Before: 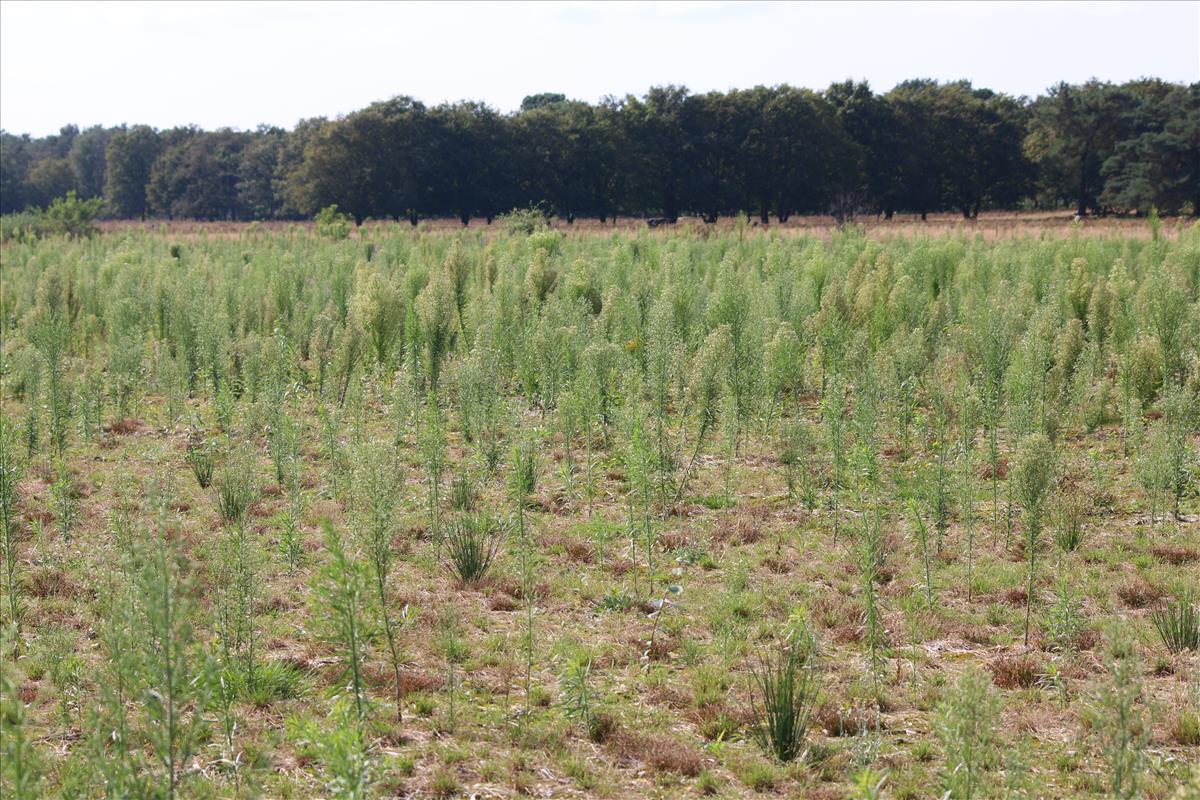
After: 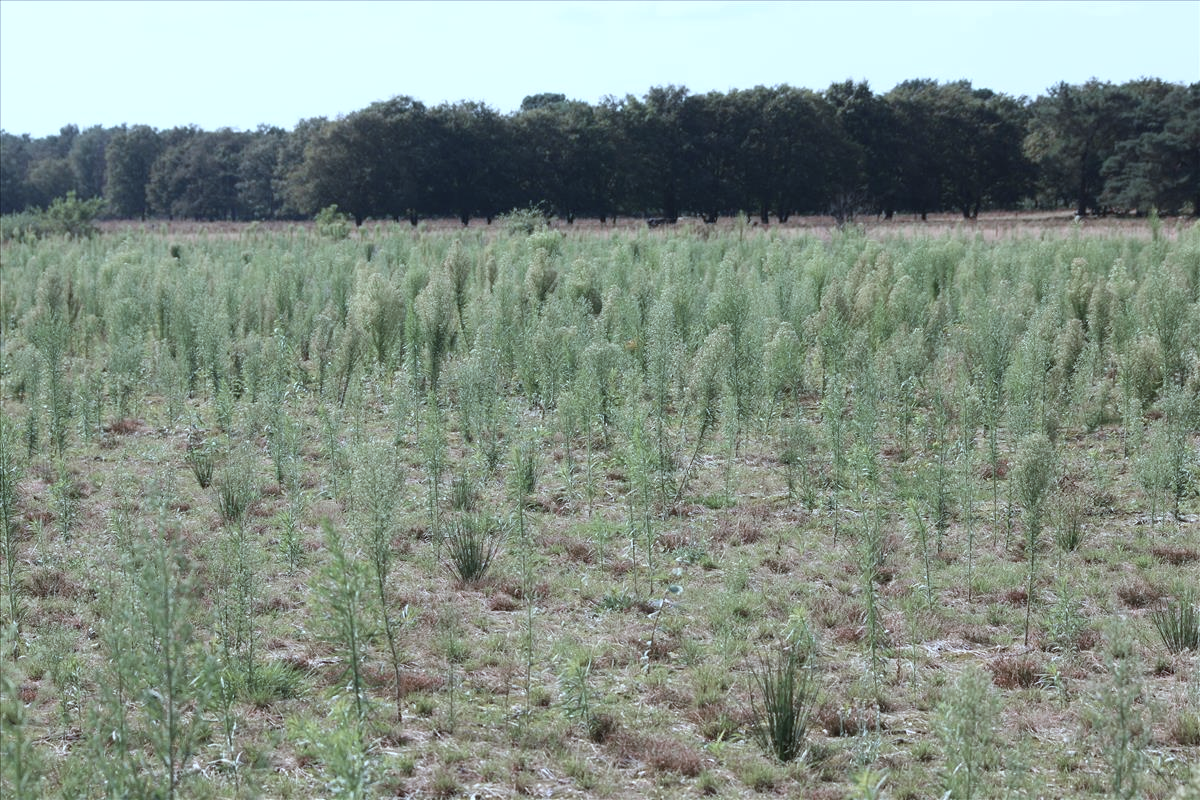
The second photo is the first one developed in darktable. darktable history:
color zones: curves: ch0 [(0, 0.559) (0.153, 0.551) (0.229, 0.5) (0.429, 0.5) (0.571, 0.5) (0.714, 0.5) (0.857, 0.5) (1, 0.559)]; ch1 [(0, 0.417) (0.112, 0.336) (0.213, 0.26) (0.429, 0.34) (0.571, 0.35) (0.683, 0.331) (0.857, 0.344) (1, 0.417)]
color correction: highlights a* -9.73, highlights b* -21.22
